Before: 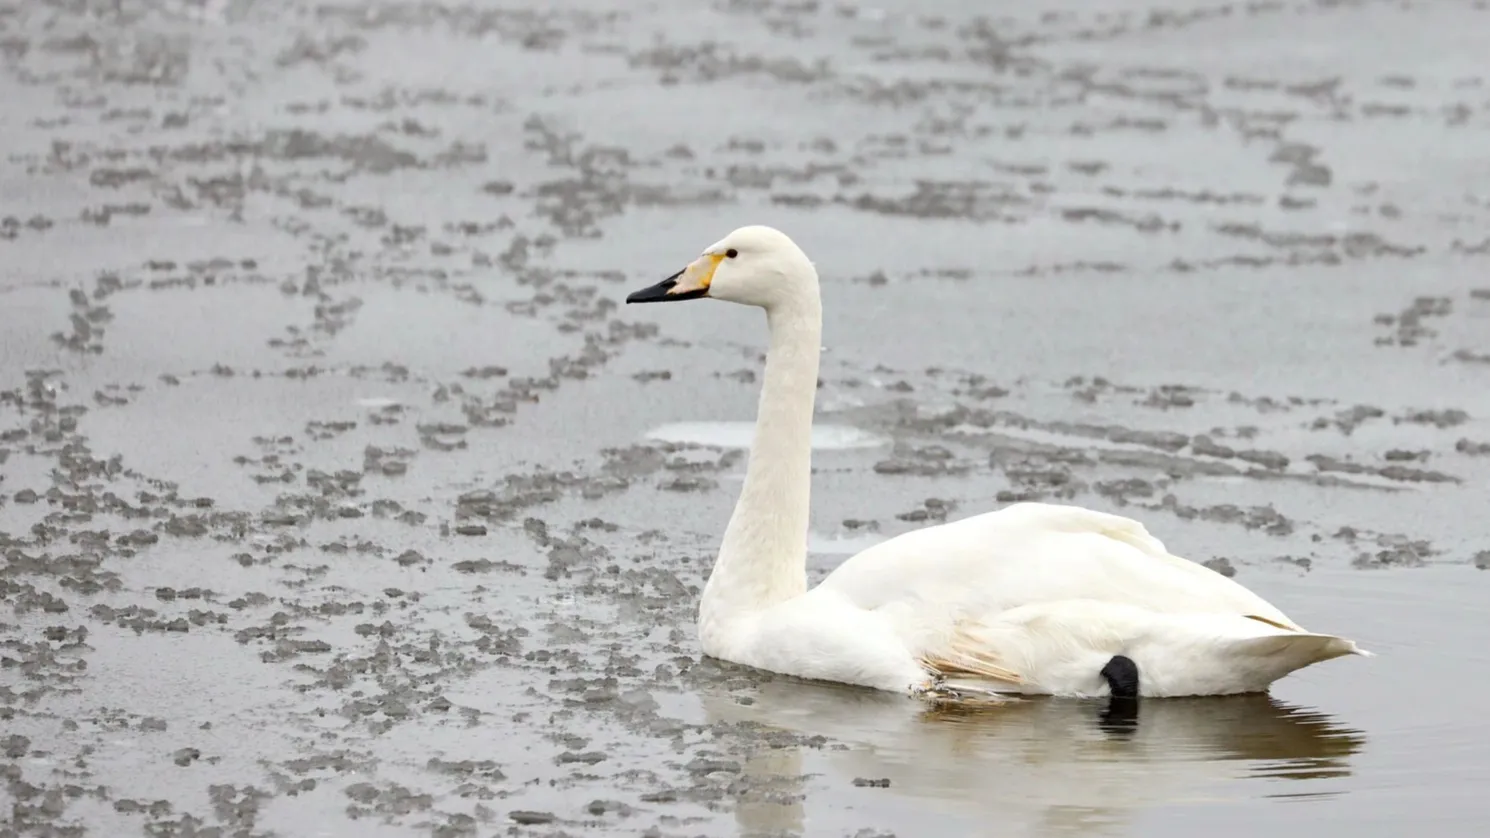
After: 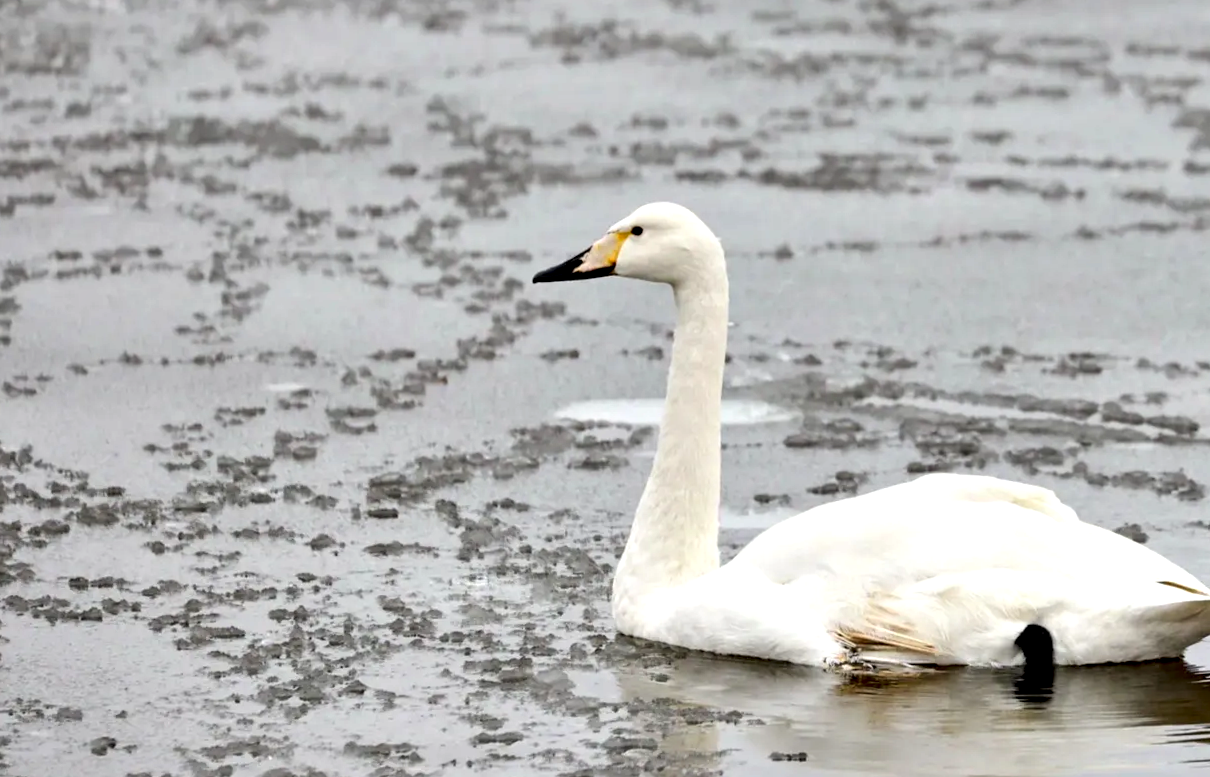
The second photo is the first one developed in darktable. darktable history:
contrast equalizer: y [[0.6 ×6], [0.55 ×6], [0 ×6], [0 ×6], [0 ×6]]
crop and rotate: angle 1.26°, left 4.461%, top 0.985%, right 11.169%, bottom 2.596%
